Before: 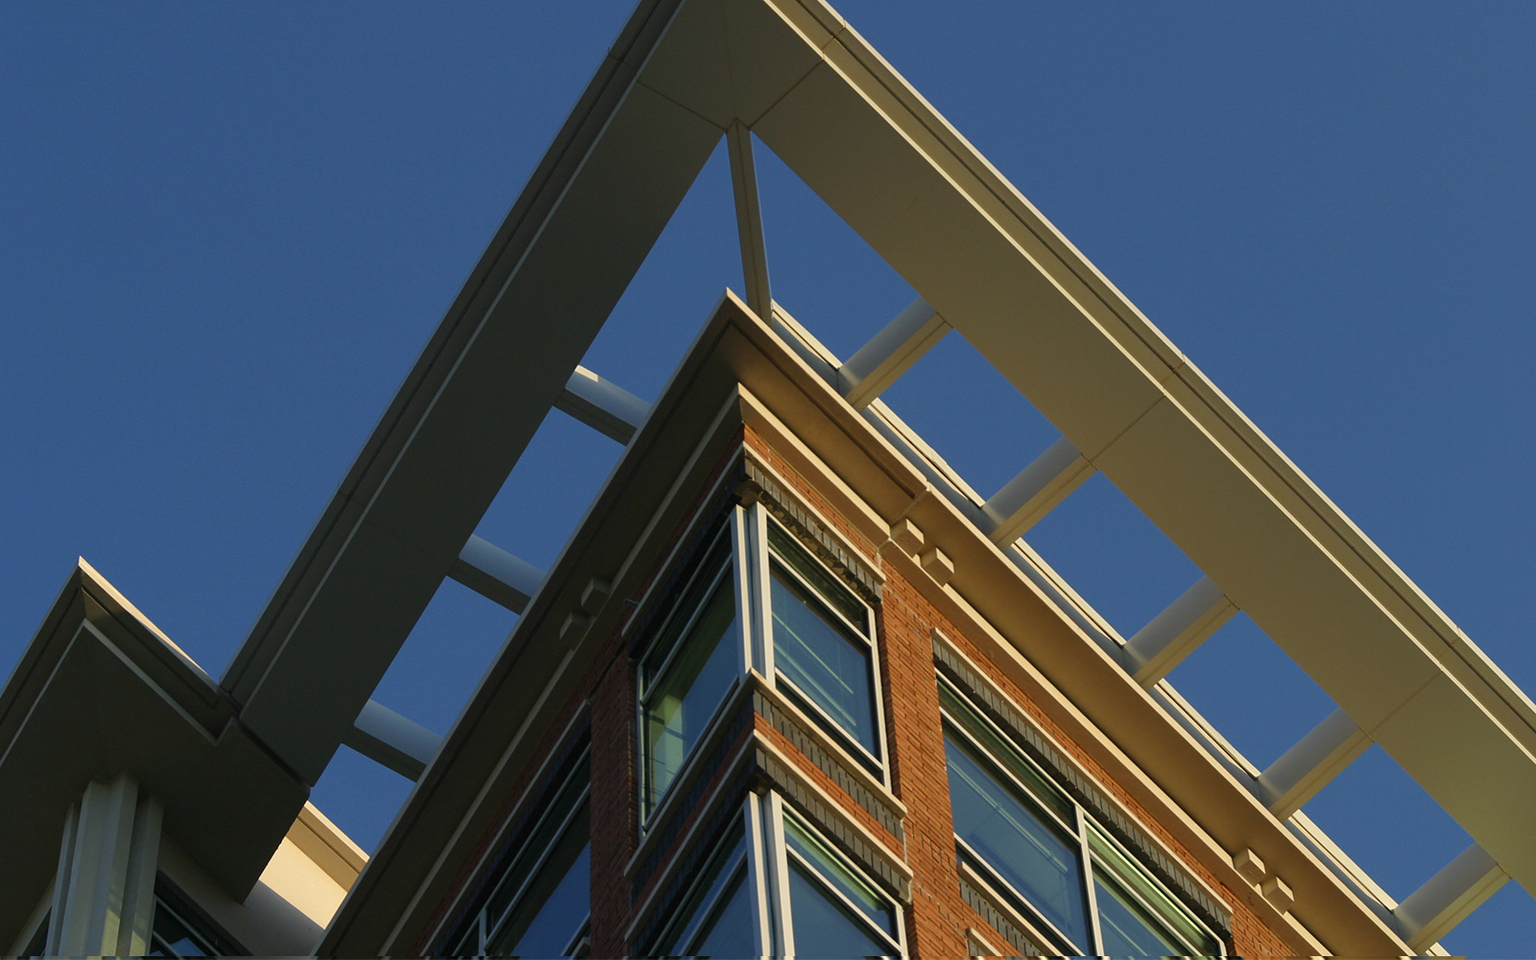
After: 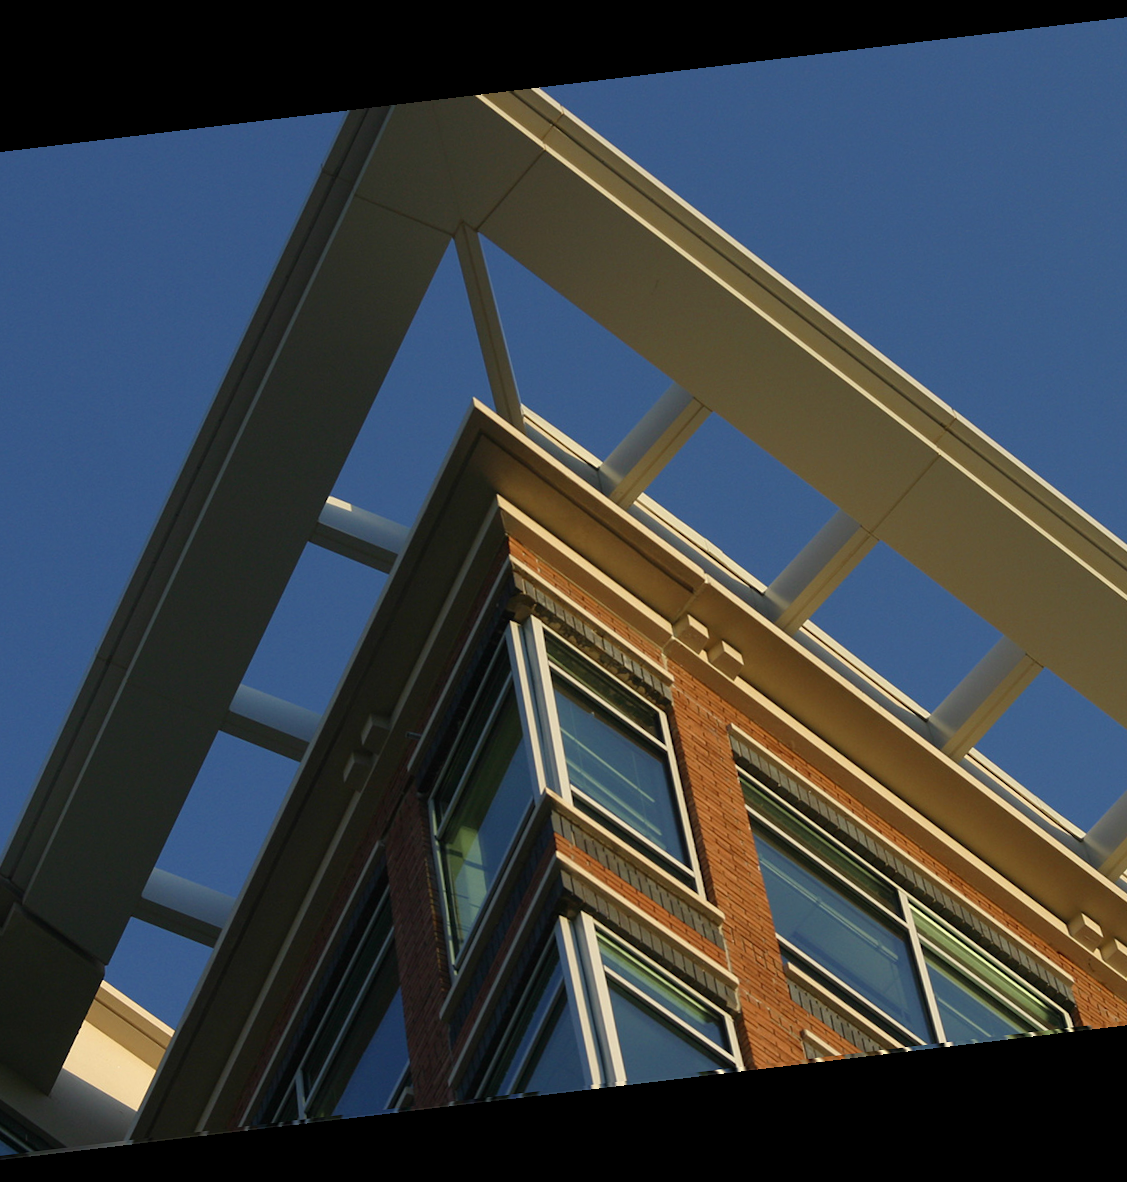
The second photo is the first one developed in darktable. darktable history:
crop and rotate: left 18.442%, right 15.508%
rotate and perspective: rotation -6.83°, automatic cropping off
